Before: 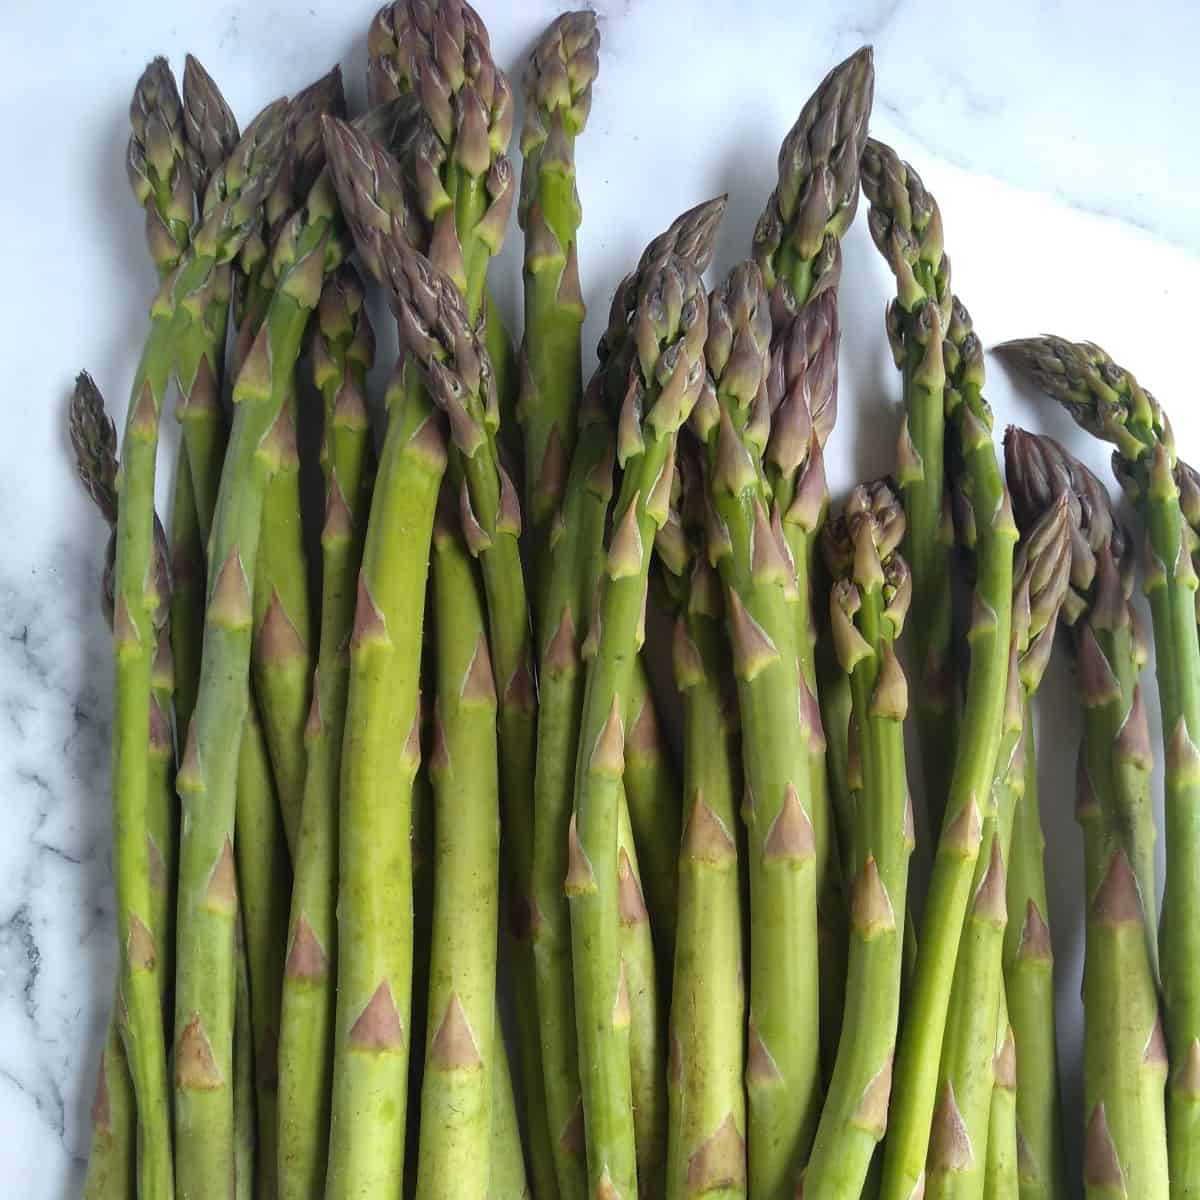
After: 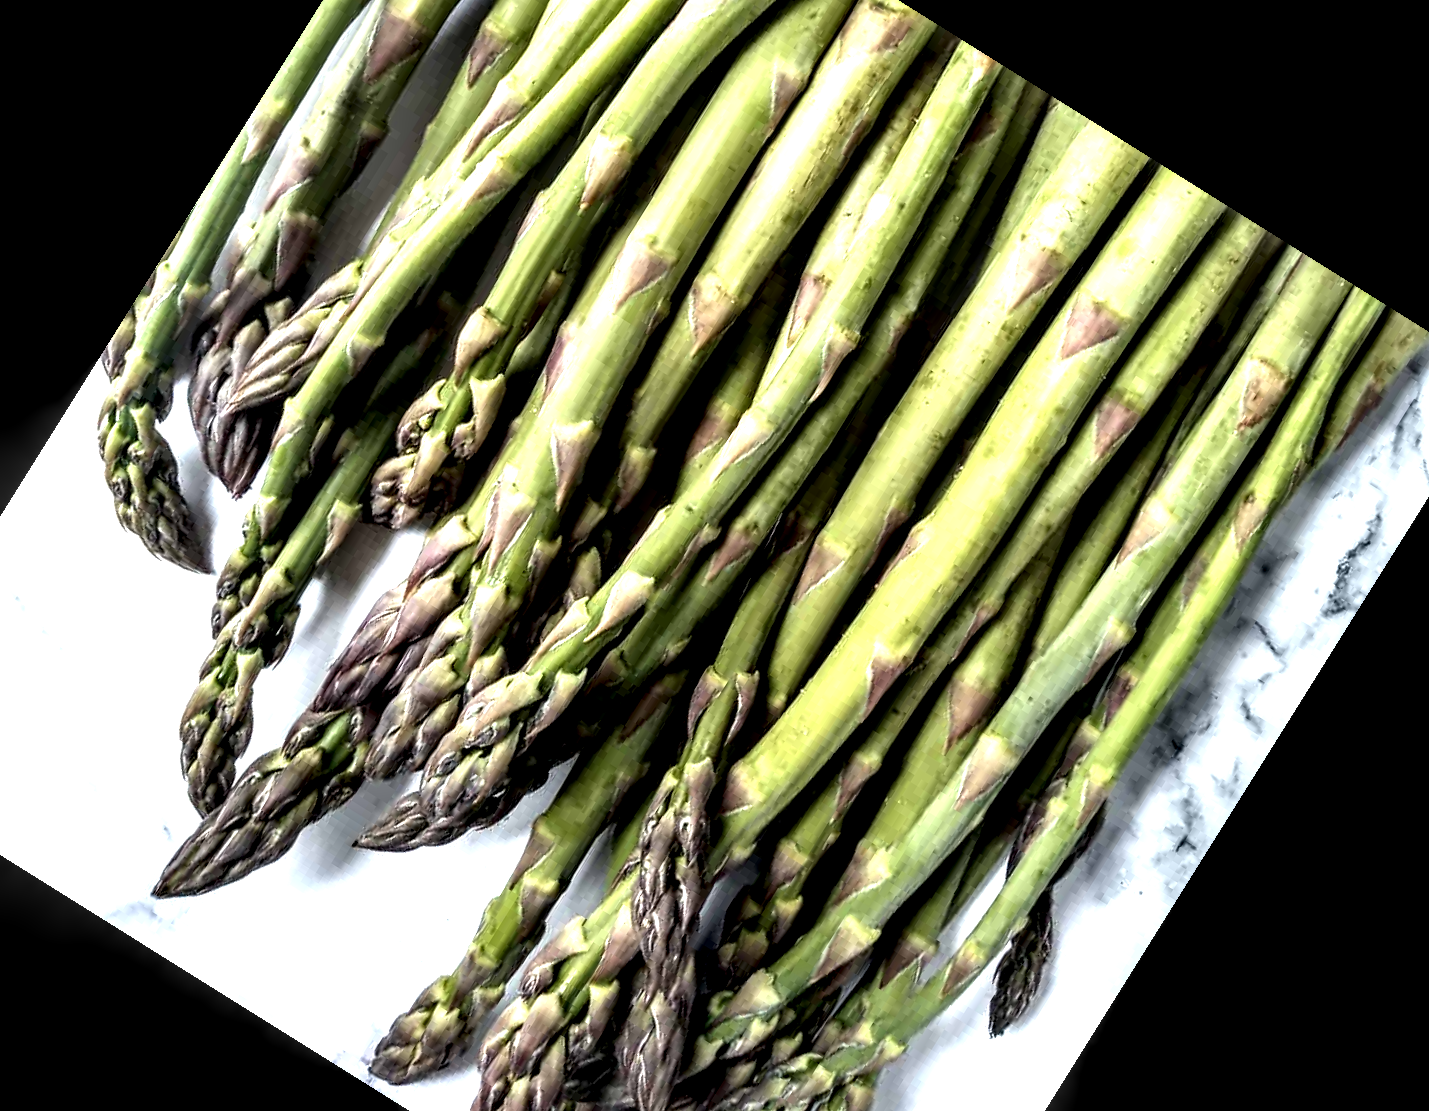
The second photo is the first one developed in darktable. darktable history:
local contrast: highlights 113%, shadows 45%, detail 292%
crop and rotate: angle 147.99°, left 9.15%, top 15.623%, right 4.383%, bottom 17.16%
